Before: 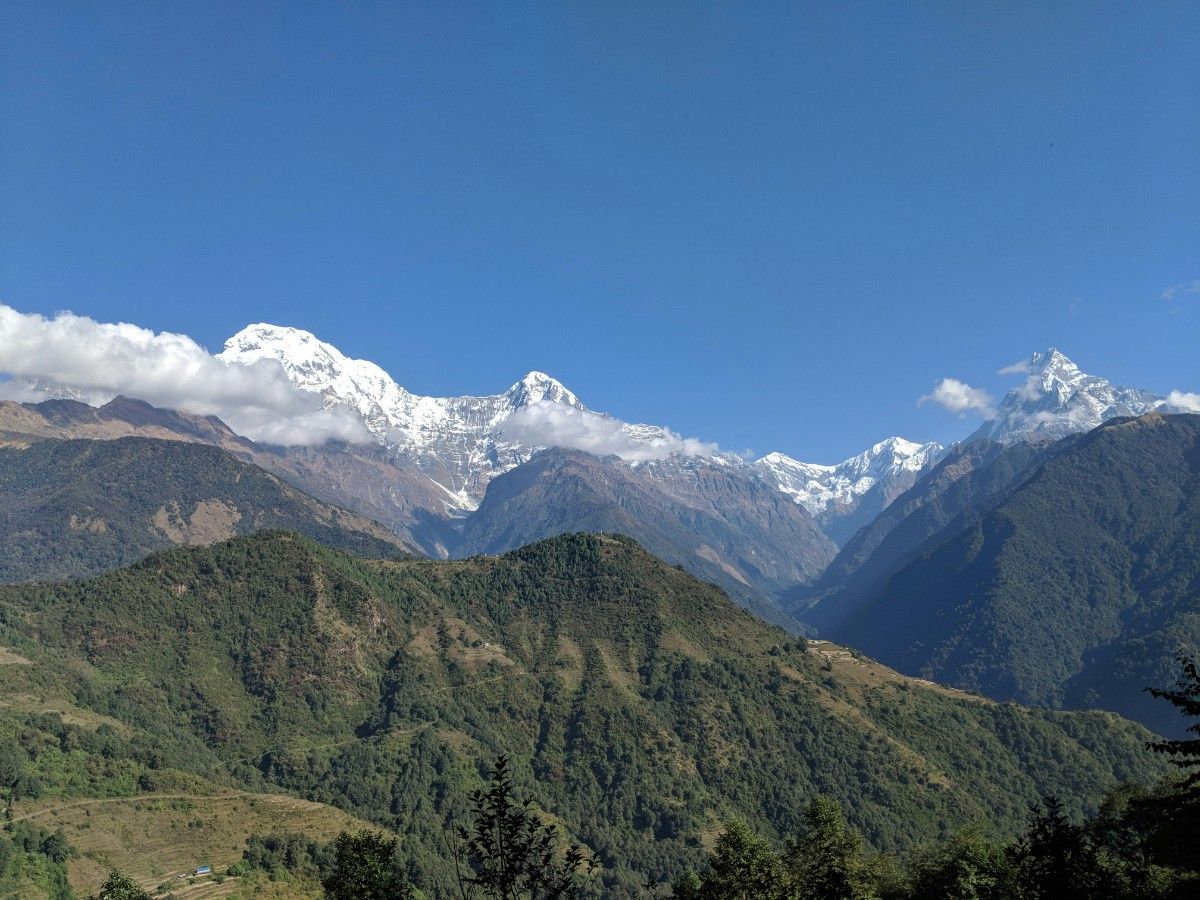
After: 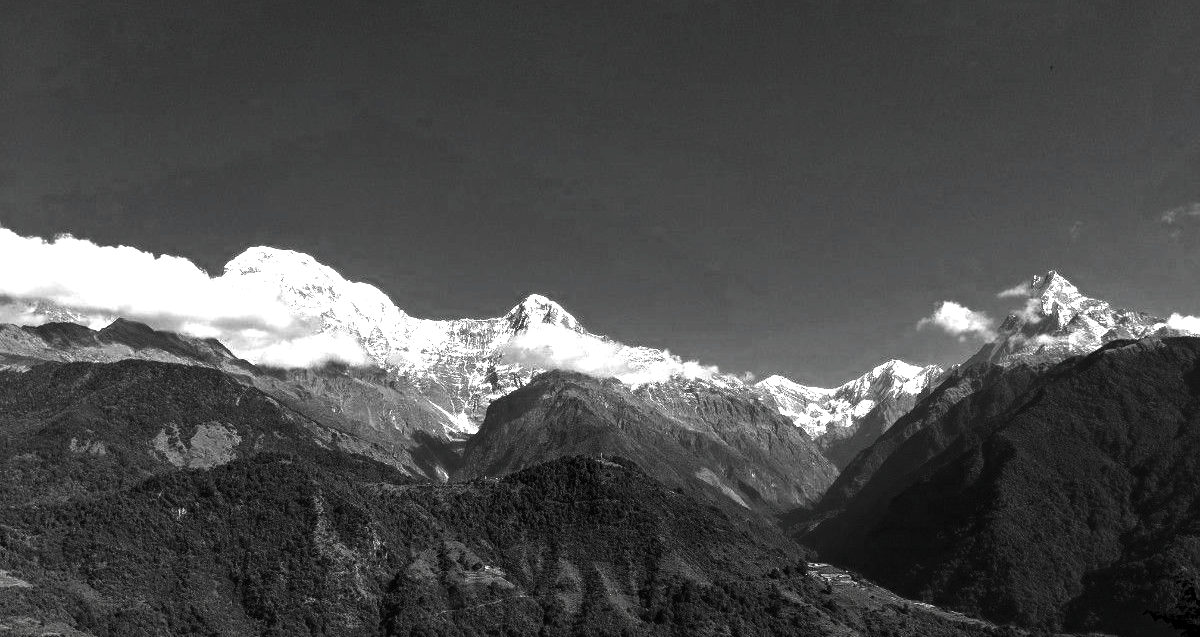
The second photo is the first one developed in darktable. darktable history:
exposure: exposure 1 EV, compensate exposure bias true, compensate highlight preservation false
color balance rgb: perceptual saturation grading › global saturation 19.416%, saturation formula JzAzBz (2021)
crop and rotate: top 8.626%, bottom 20.573%
contrast brightness saturation: contrast -0.03, brightness -0.603, saturation -0.991
